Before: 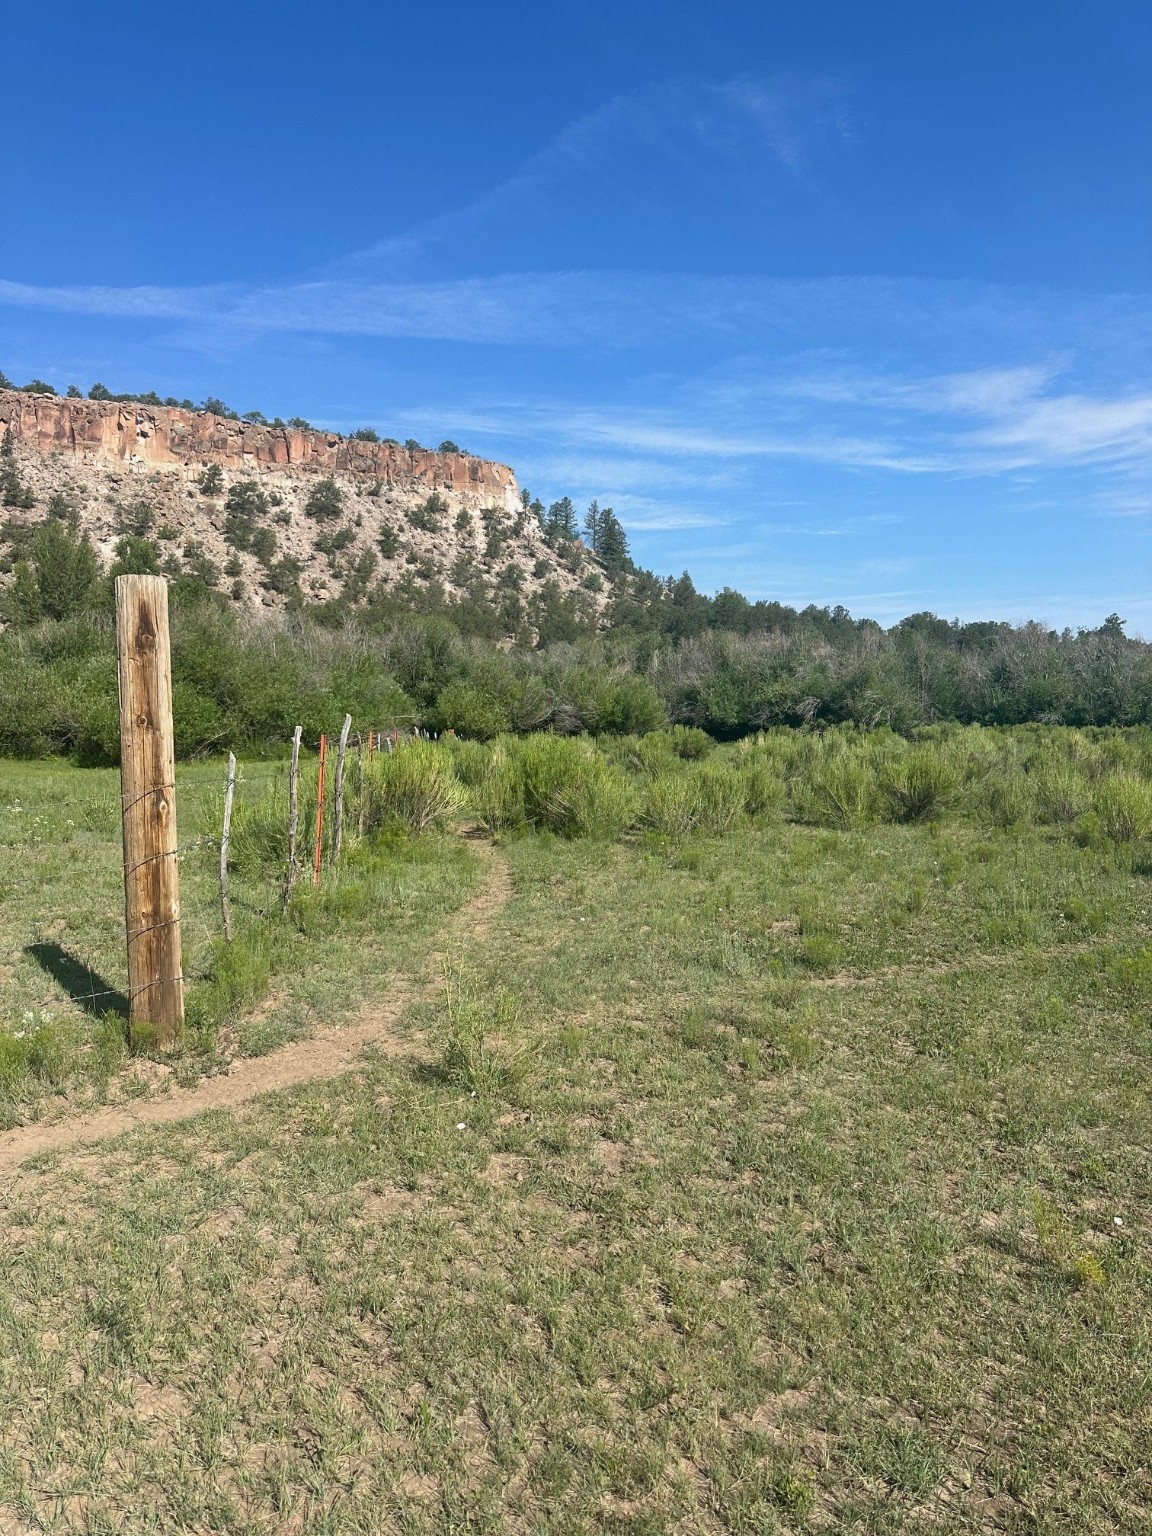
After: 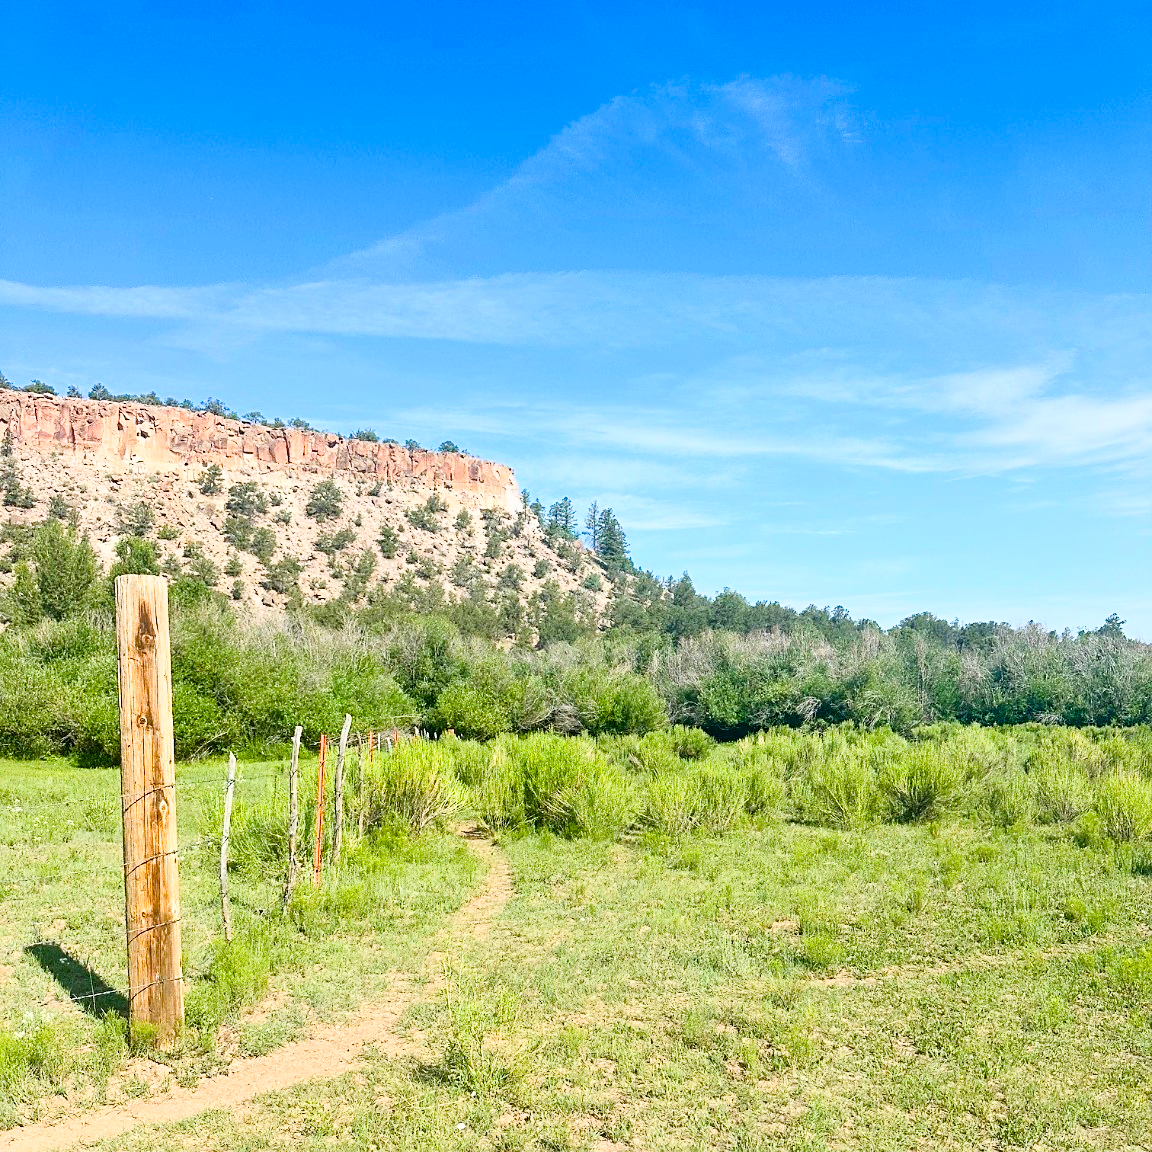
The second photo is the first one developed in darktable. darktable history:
exposure: black level correction 0, exposure 1.001 EV, compensate highlight preservation false
color balance rgb: perceptual saturation grading › global saturation 20%, perceptual saturation grading › highlights -14.125%, perceptual saturation grading › shadows 50.19%
filmic rgb: black relative exposure -7.99 EV, white relative exposure 3.84 EV, hardness 4.28
crop: bottom 24.984%
contrast brightness saturation: contrast 0.227, brightness 0.096, saturation 0.29
sharpen: radius 1.562, amount 0.359, threshold 1.413
